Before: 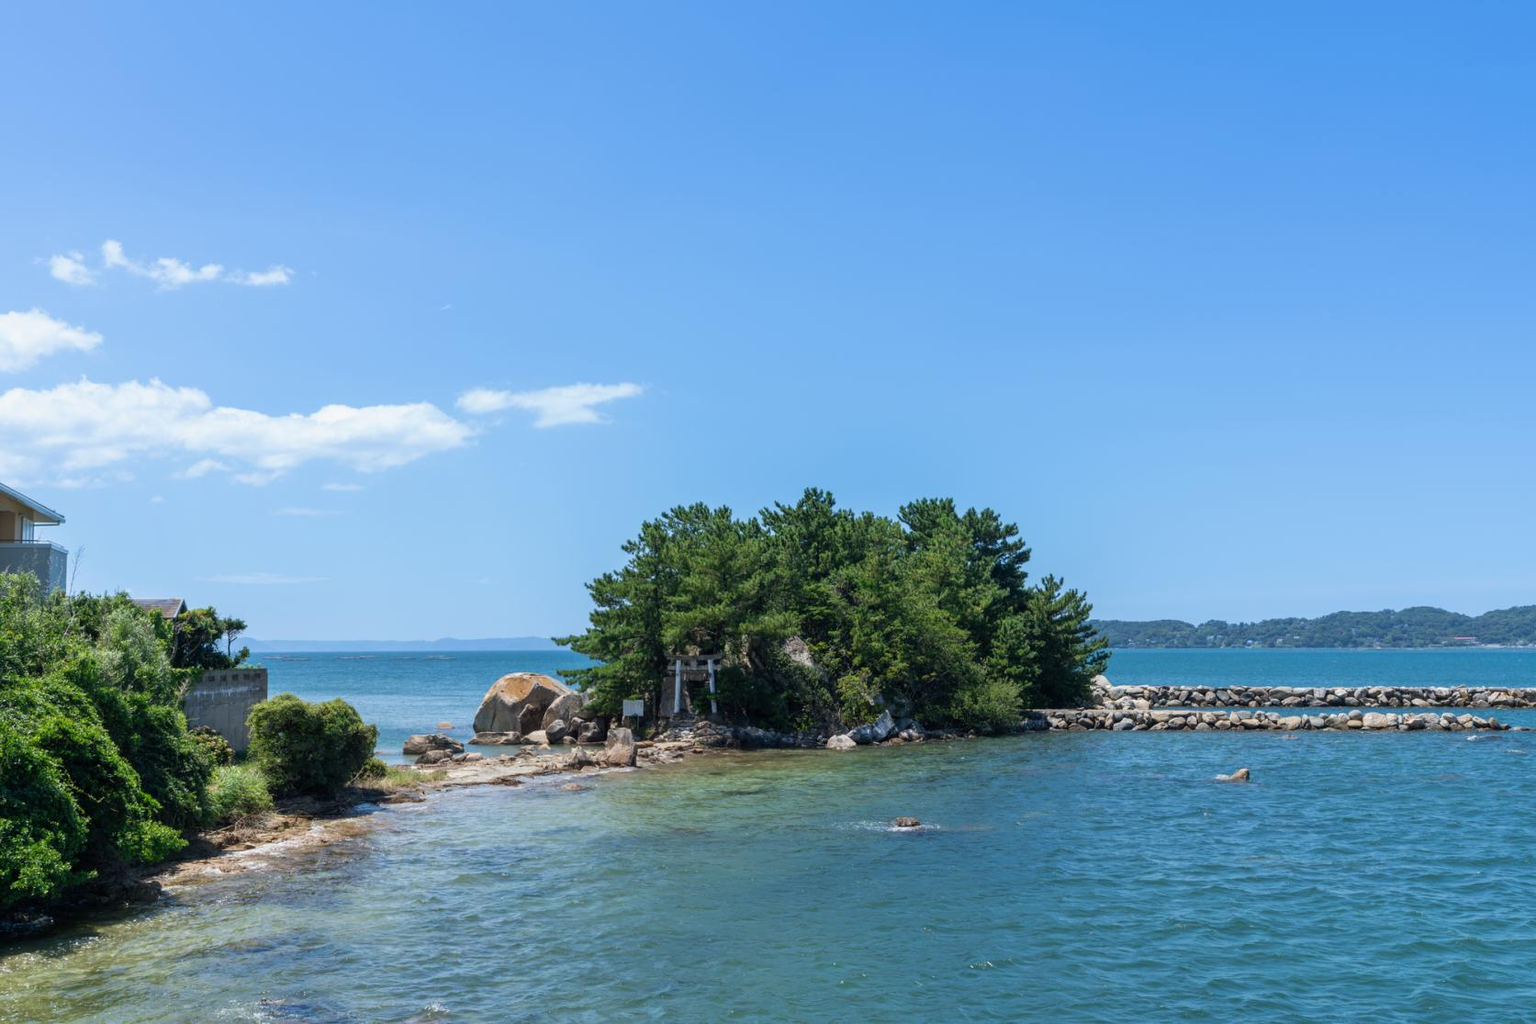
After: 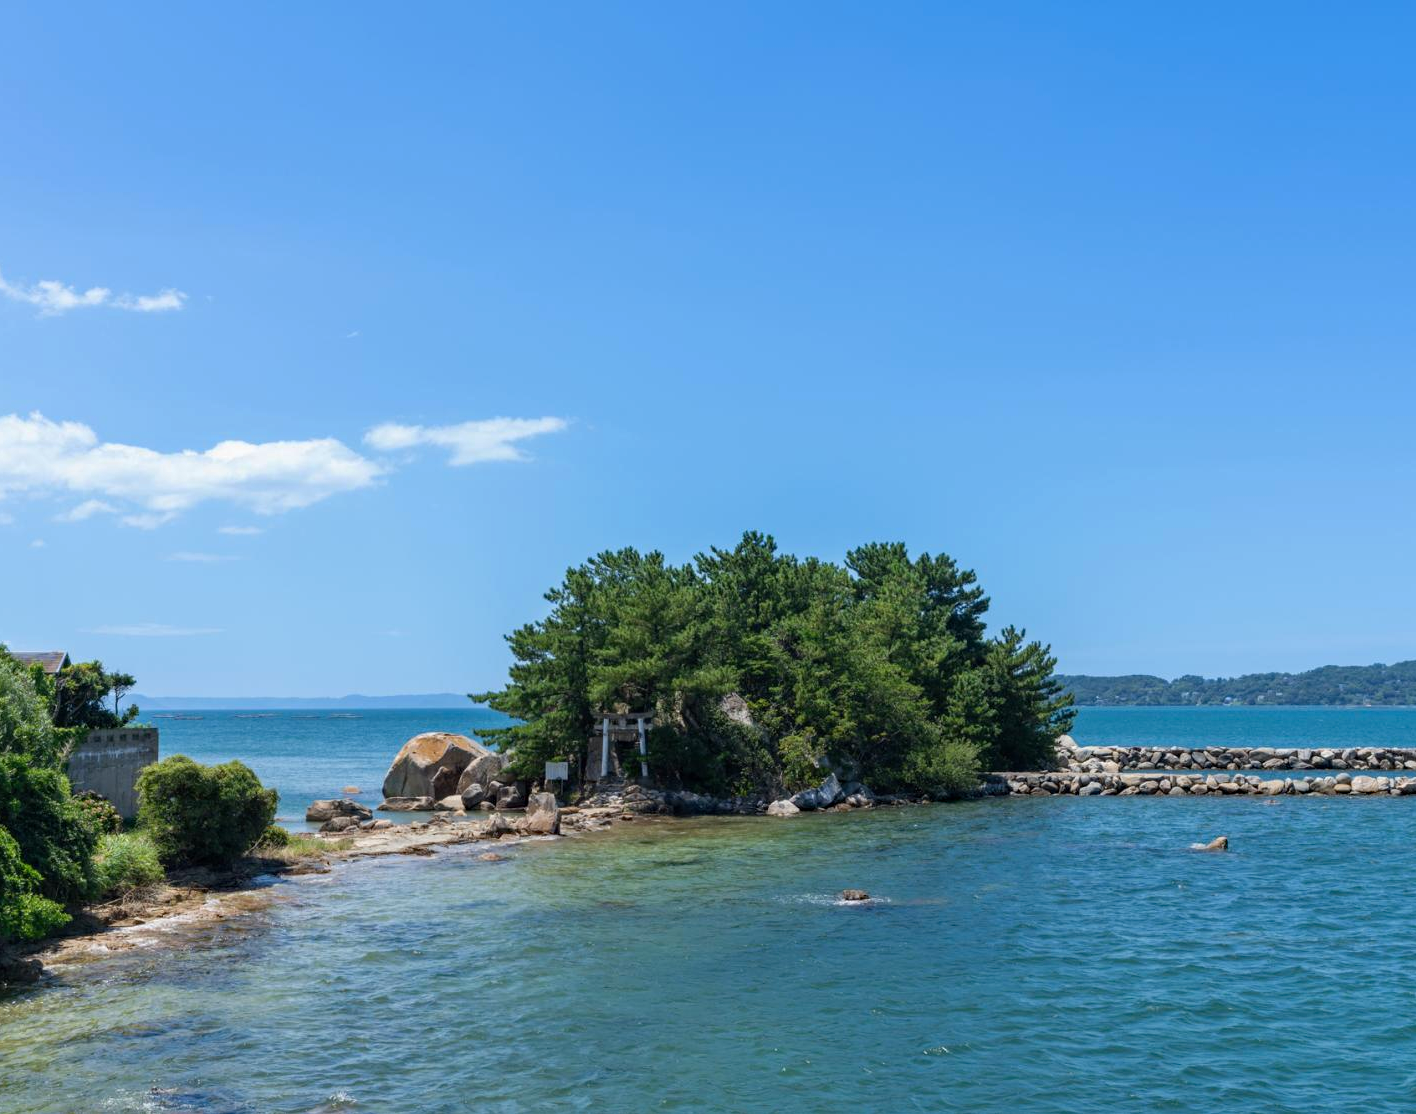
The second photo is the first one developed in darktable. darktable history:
crop: left 7.956%, right 7.371%
haze removal: compatibility mode true, adaptive false
